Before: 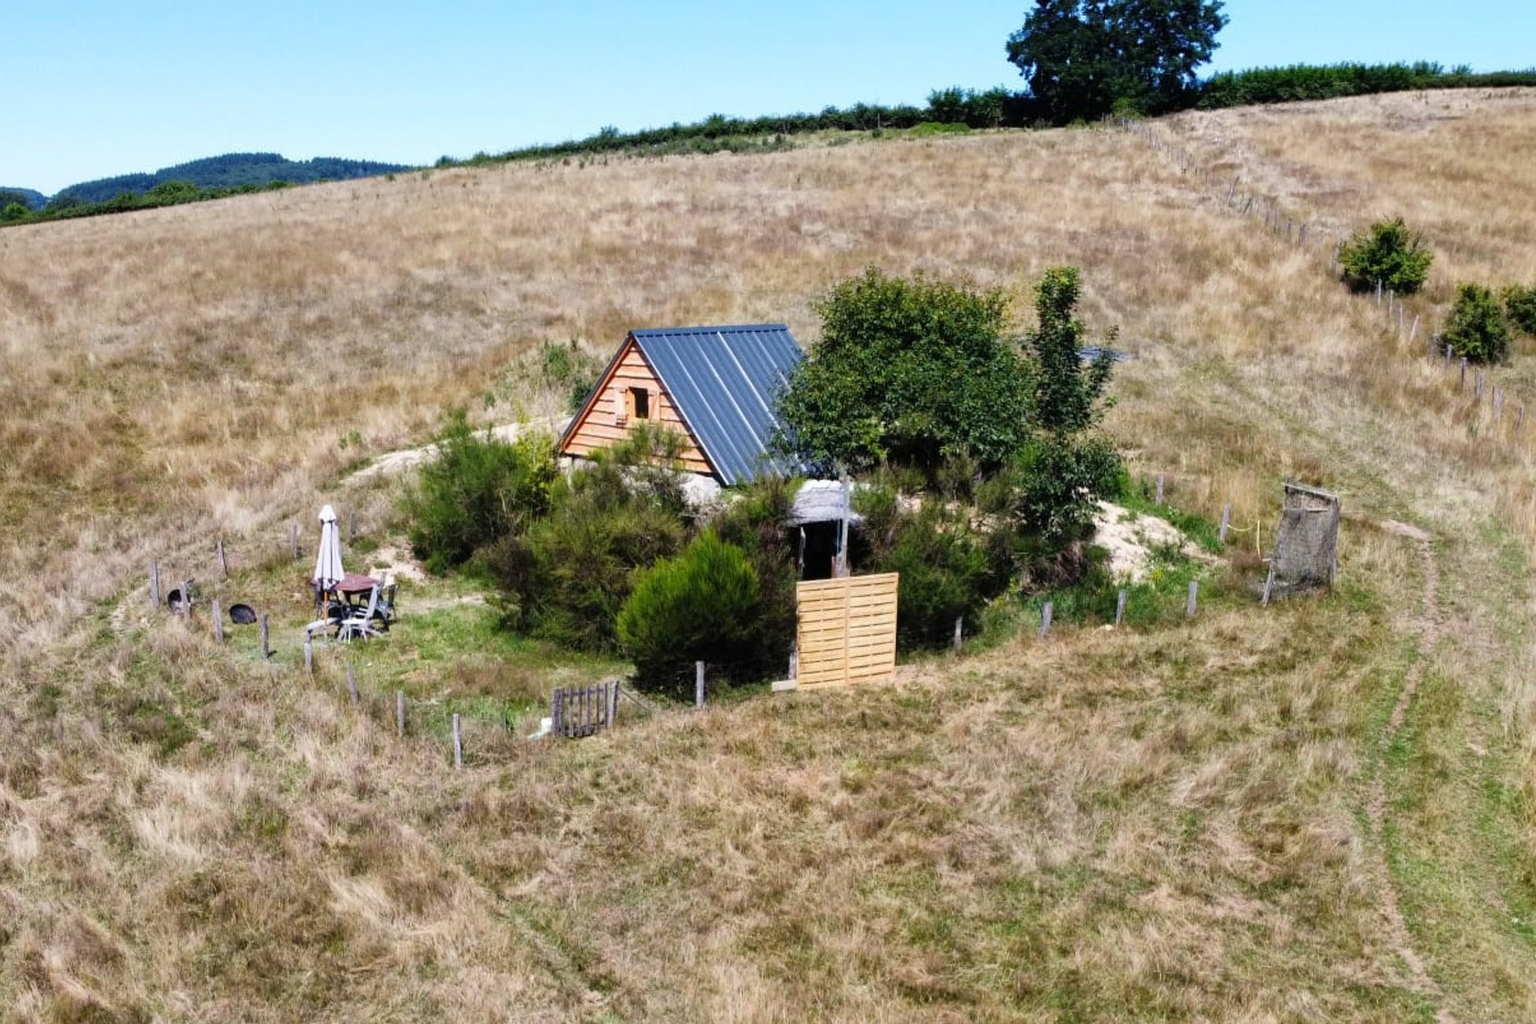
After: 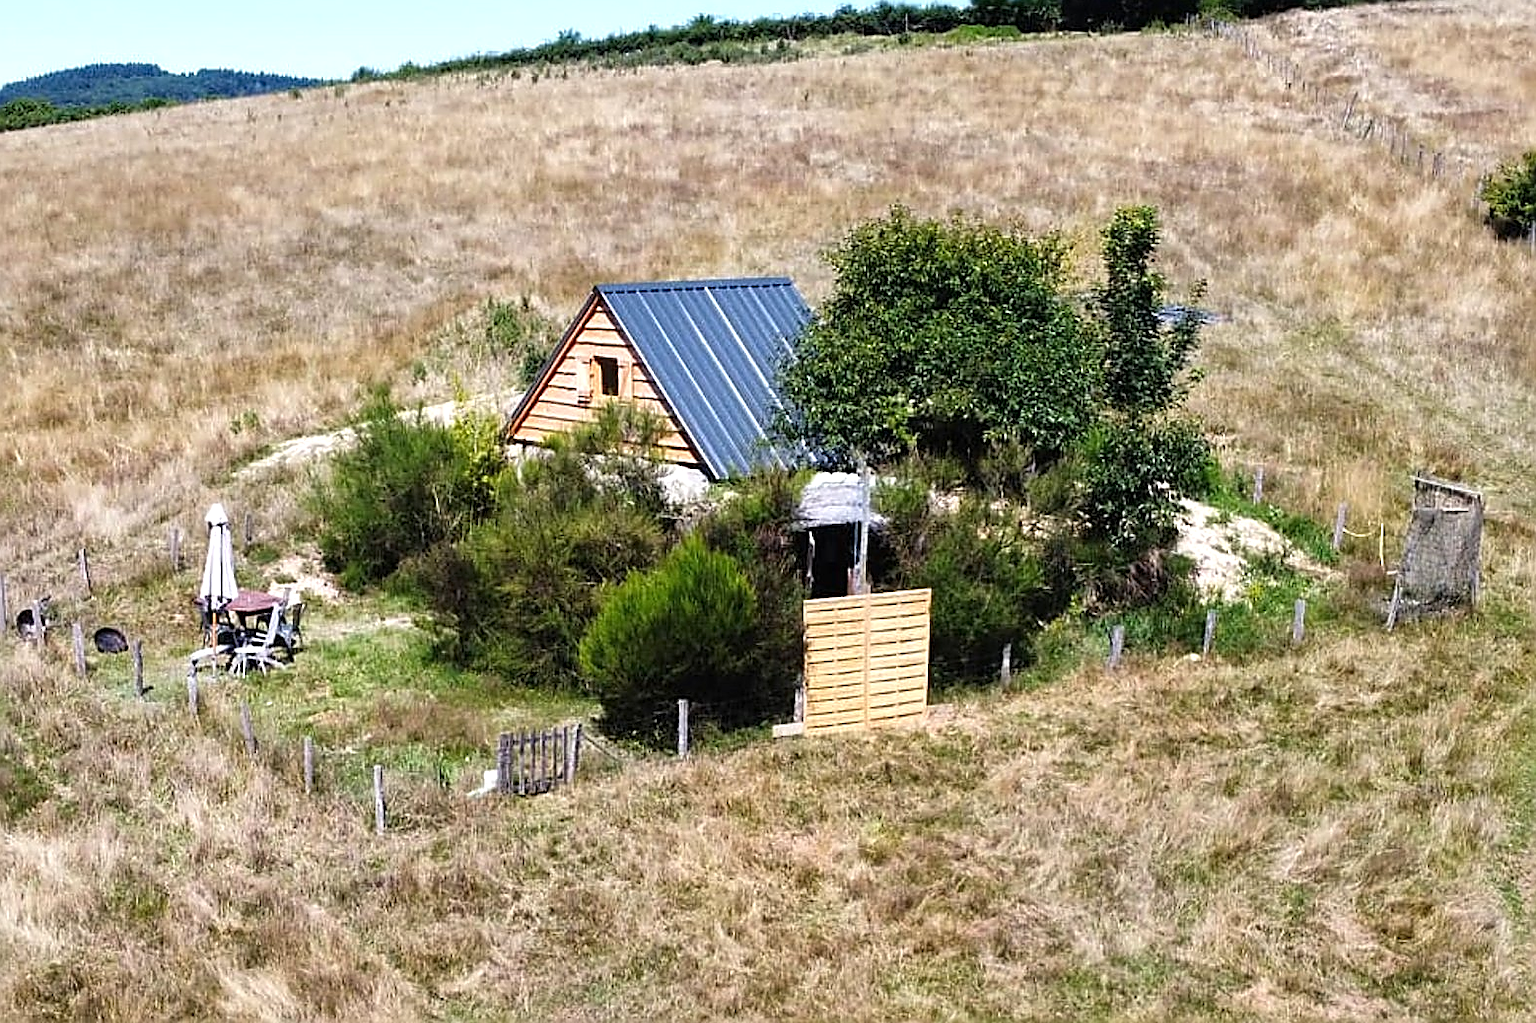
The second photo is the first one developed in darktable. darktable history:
crop and rotate: left 10.071%, top 10.071%, right 10.02%, bottom 10.02%
sharpen: radius 1.685, amount 1.294
exposure: black level correction 0, exposure 0.3 EV, compensate highlight preservation false
